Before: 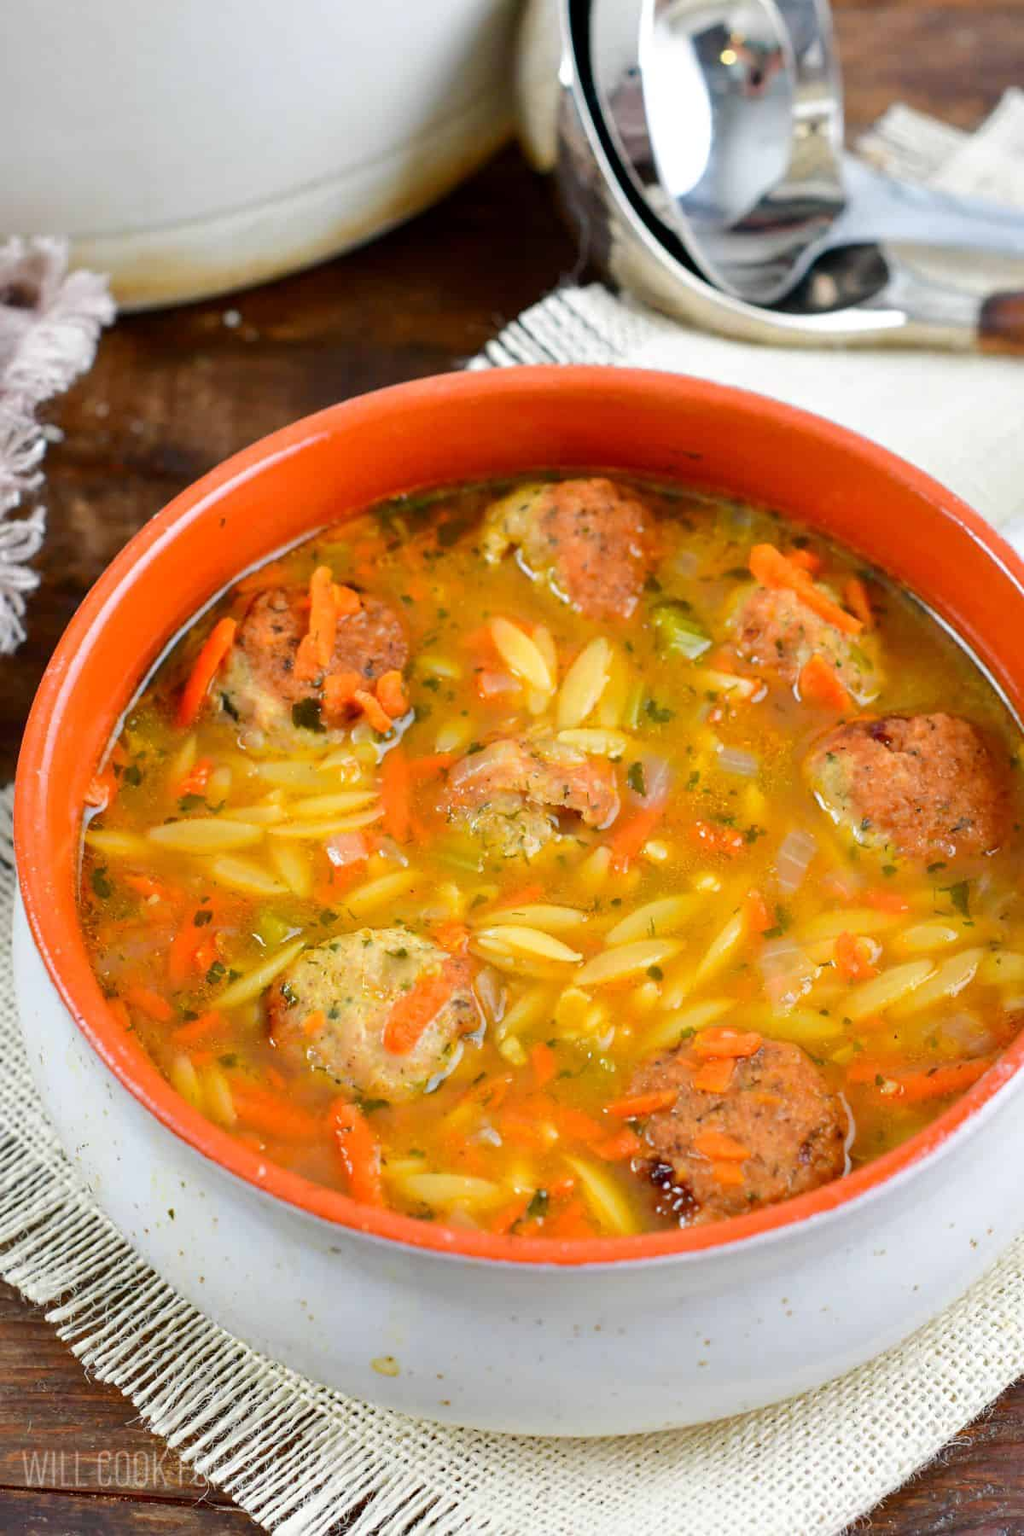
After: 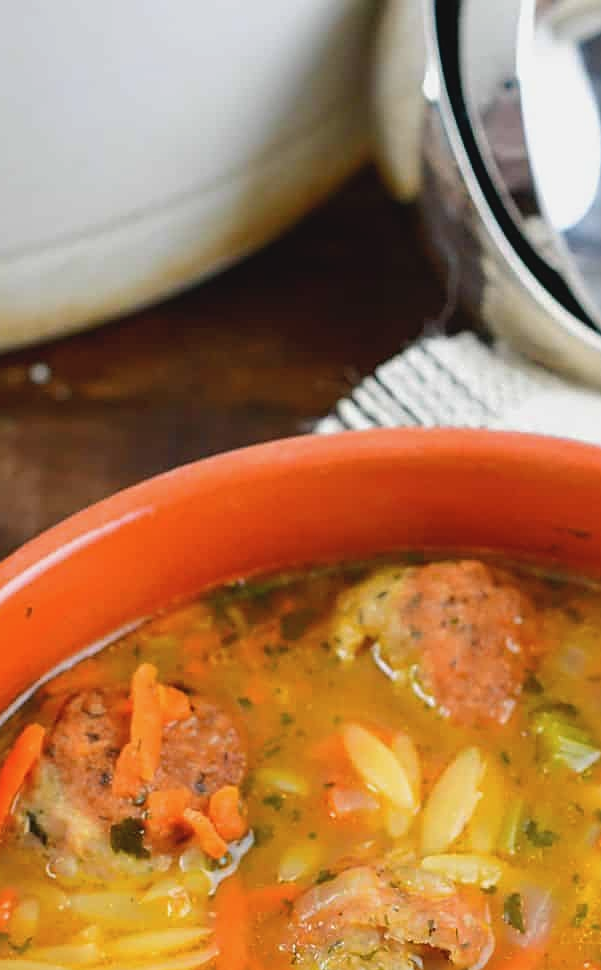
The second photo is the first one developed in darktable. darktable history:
contrast brightness saturation: contrast -0.098, saturation -0.084
crop: left 19.402%, right 30.475%, bottom 46.098%
sharpen: on, module defaults
